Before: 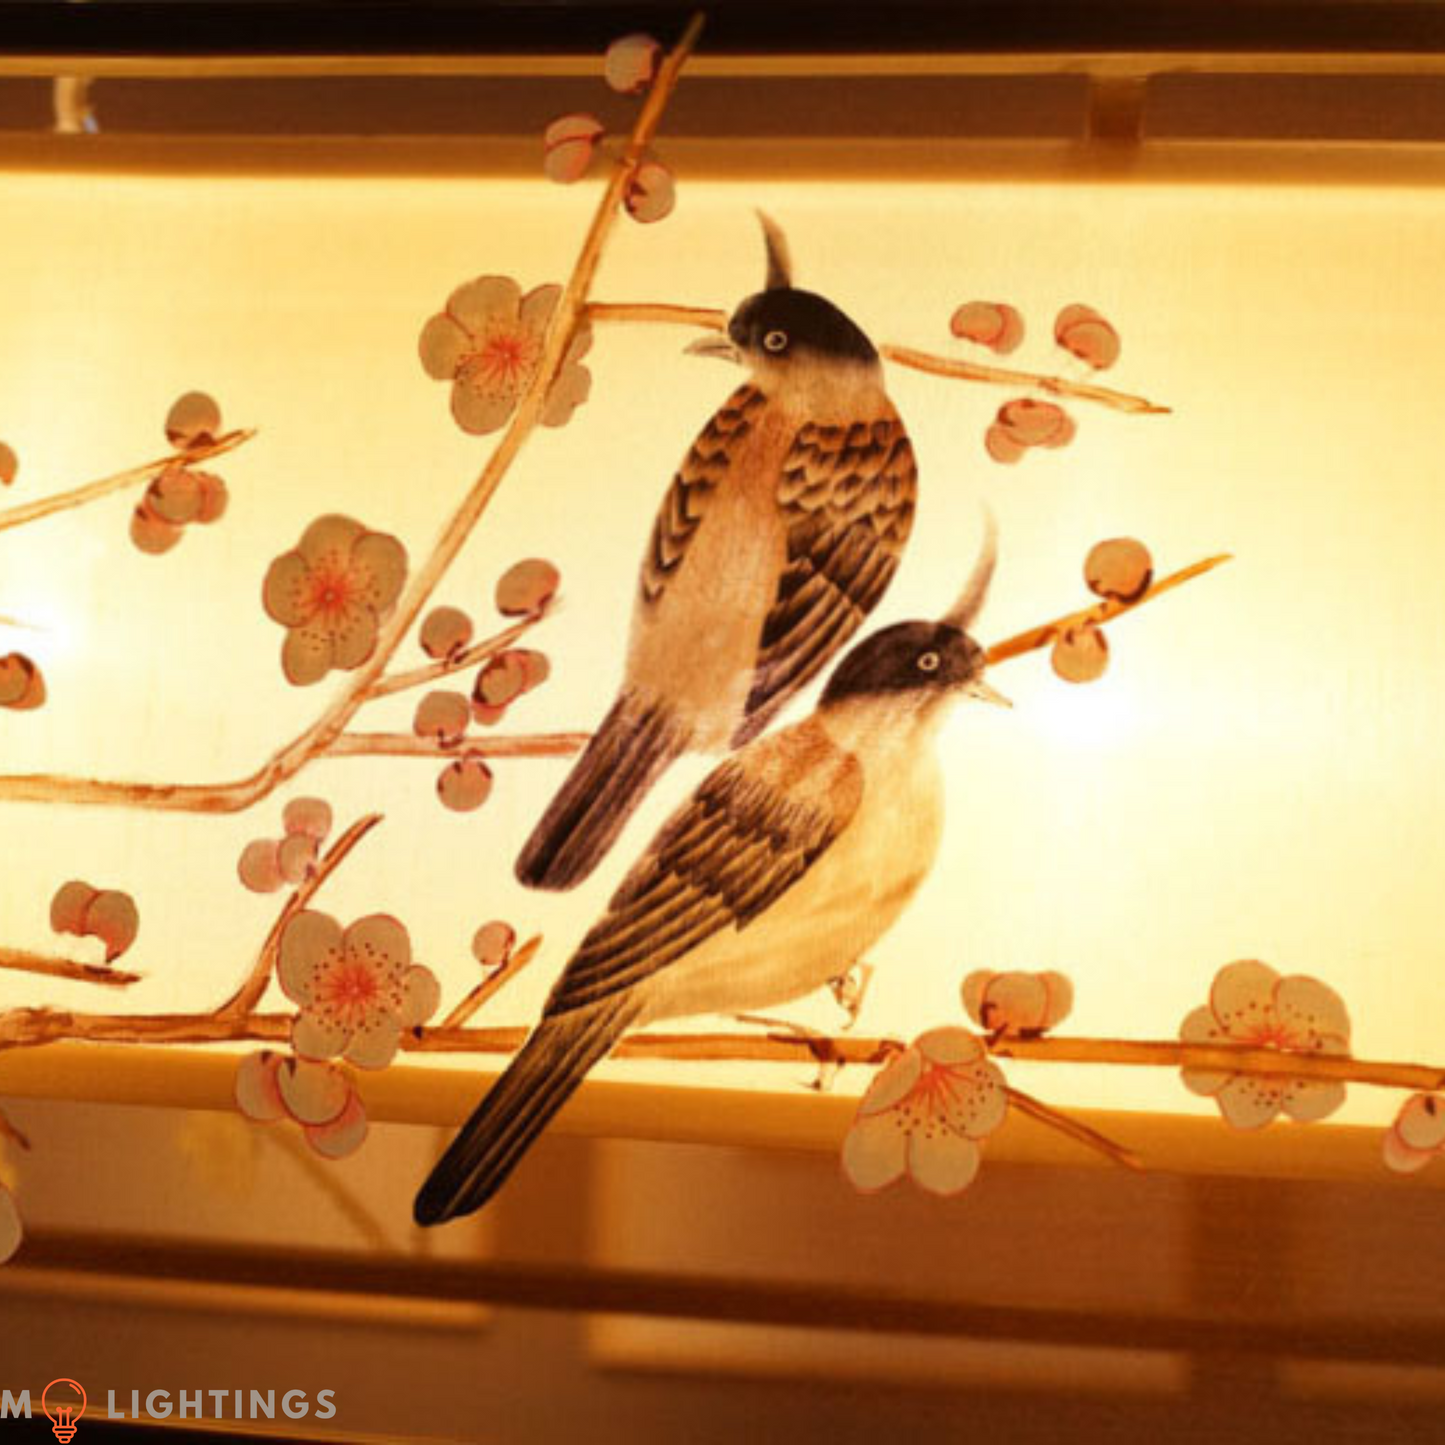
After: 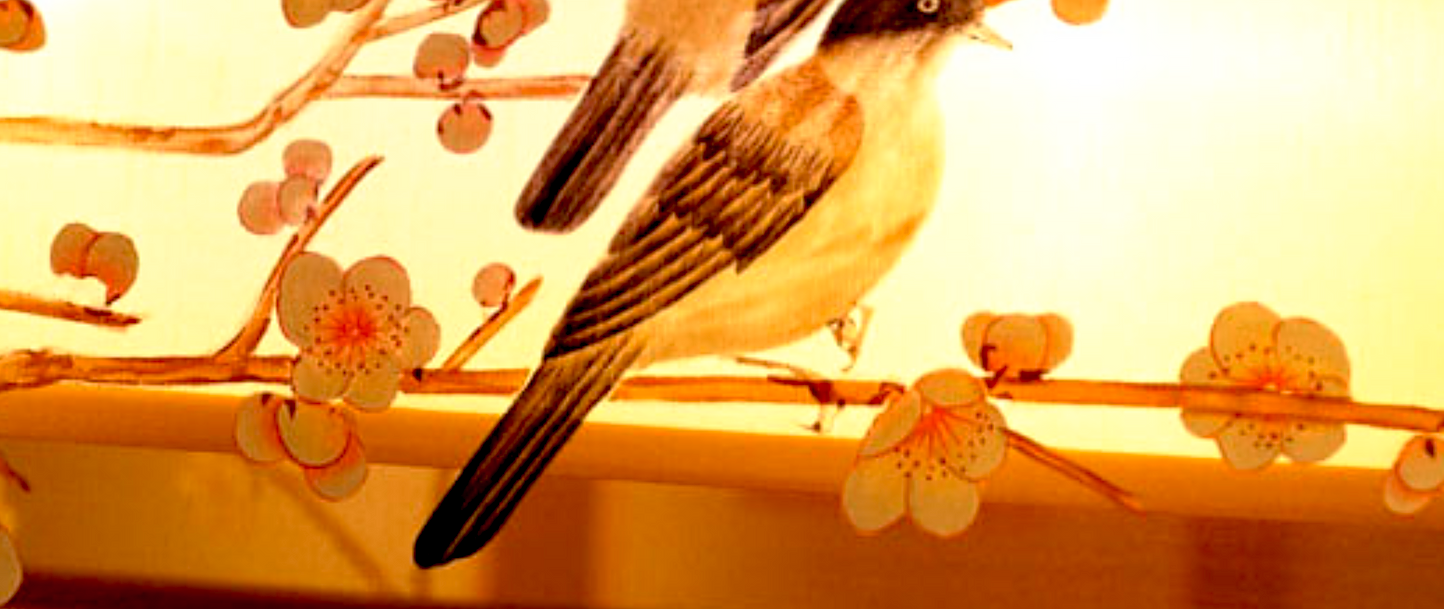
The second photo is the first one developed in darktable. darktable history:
base curve: curves: ch0 [(0.017, 0) (0.425, 0.441) (0.844, 0.933) (1, 1)], preserve colors none
contrast brightness saturation: contrast 0.03, brightness 0.06, saturation 0.13
sharpen: on, module defaults
crop: top 45.551%, bottom 12.262%
